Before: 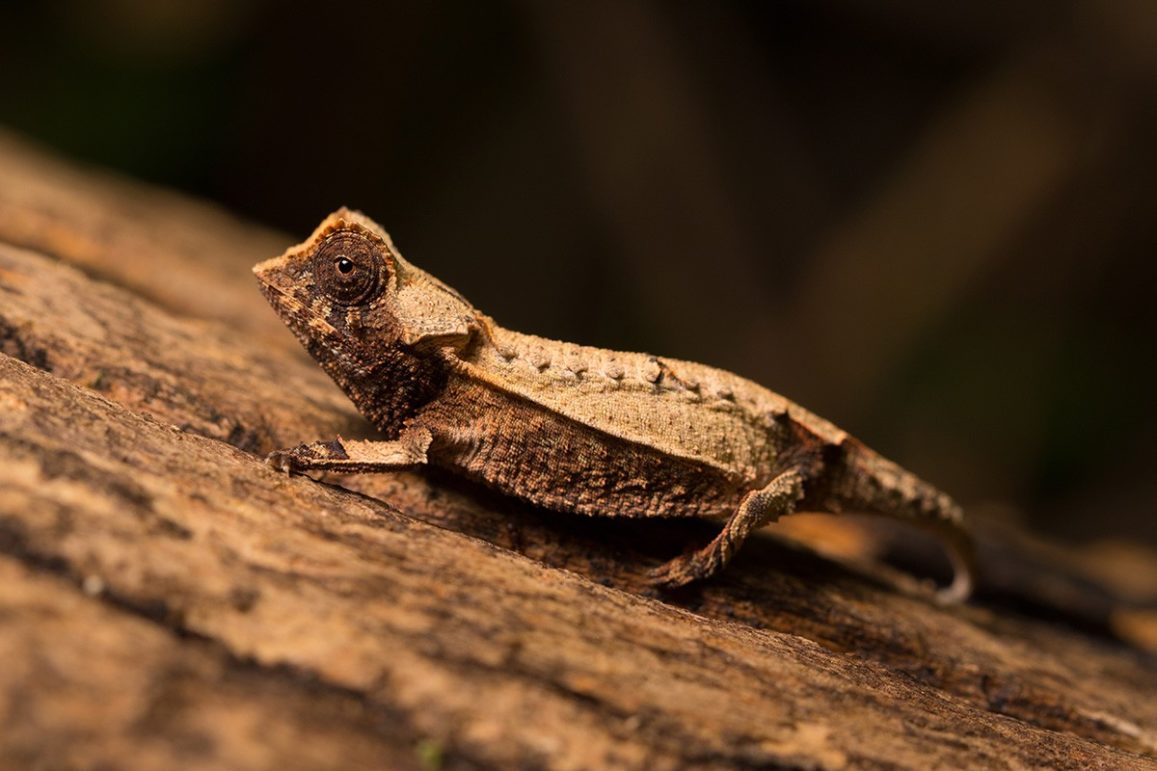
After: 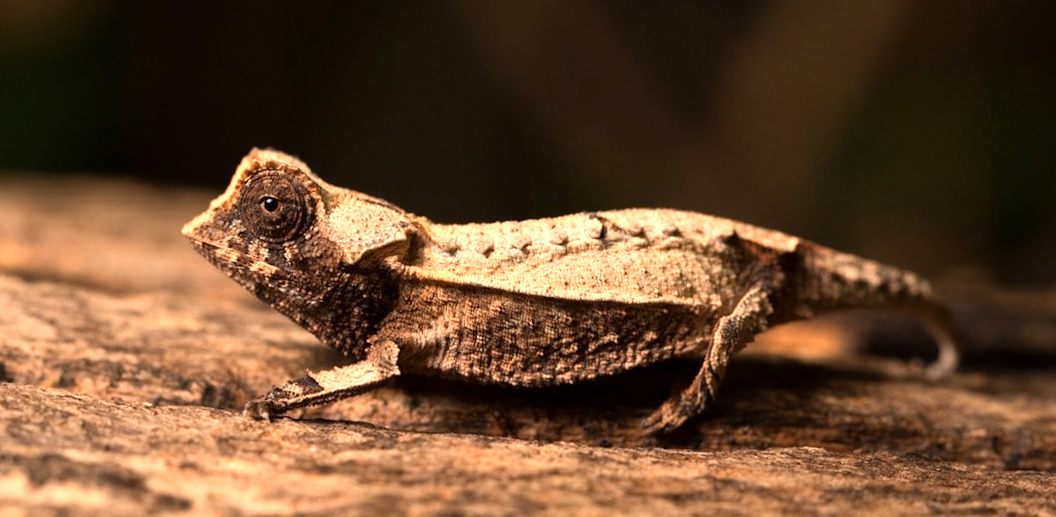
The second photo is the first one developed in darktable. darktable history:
rotate and perspective: rotation -14.8°, crop left 0.1, crop right 0.903, crop top 0.25, crop bottom 0.748
color zones: curves: ch0 [(0.018, 0.548) (0.197, 0.654) (0.425, 0.447) (0.605, 0.658) (0.732, 0.579)]; ch1 [(0.105, 0.531) (0.224, 0.531) (0.386, 0.39) (0.618, 0.456) (0.732, 0.456) (0.956, 0.421)]; ch2 [(0.039, 0.583) (0.215, 0.465) (0.399, 0.544) (0.465, 0.548) (0.614, 0.447) (0.724, 0.43) (0.882, 0.623) (0.956, 0.632)]
